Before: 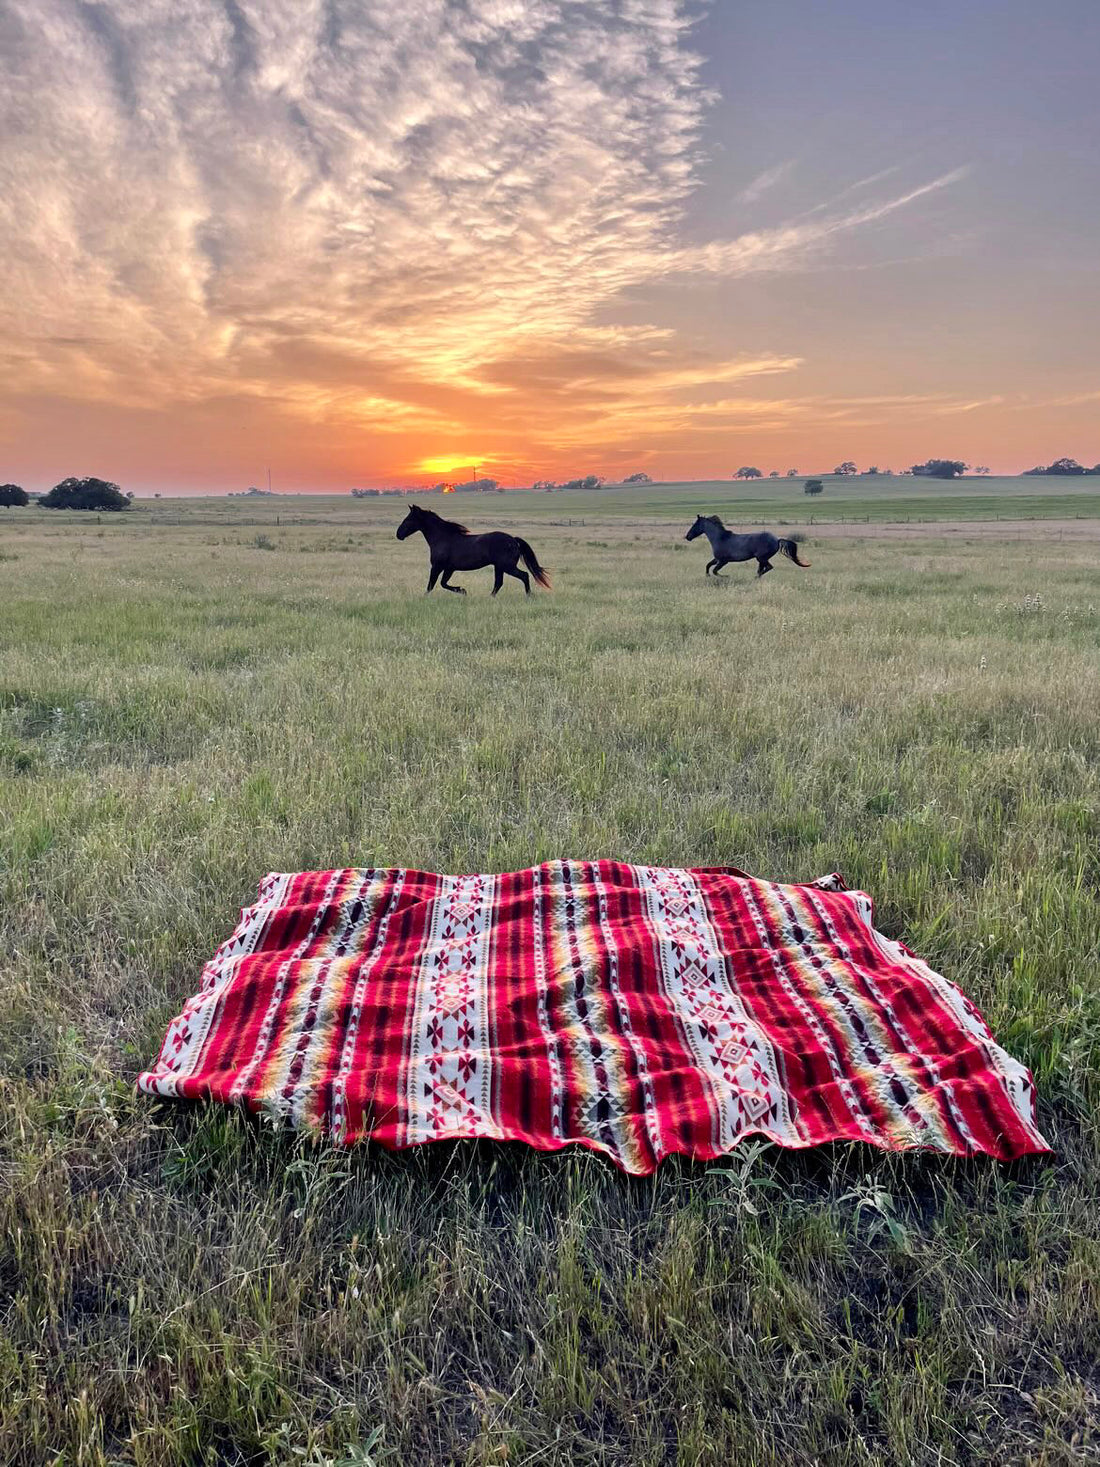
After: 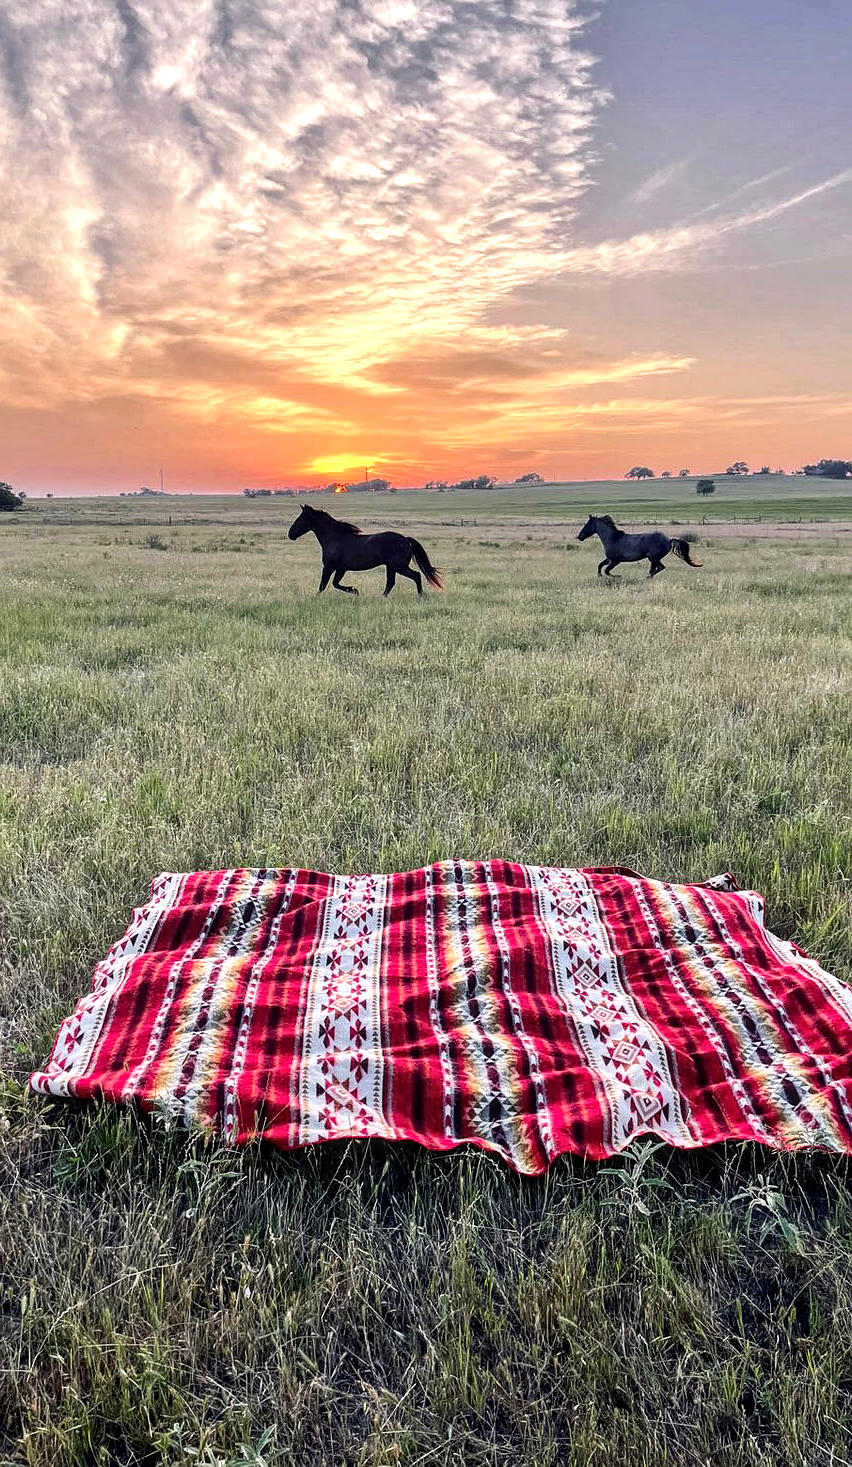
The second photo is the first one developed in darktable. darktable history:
tone equalizer: -8 EV -0.417 EV, -7 EV -0.389 EV, -6 EV -0.333 EV, -5 EV -0.222 EV, -3 EV 0.222 EV, -2 EV 0.333 EV, -1 EV 0.389 EV, +0 EV 0.417 EV, edges refinement/feathering 500, mask exposure compensation -1.57 EV, preserve details no
sharpen: radius 1, threshold 1
crop: left 9.88%, right 12.664%
local contrast: on, module defaults
